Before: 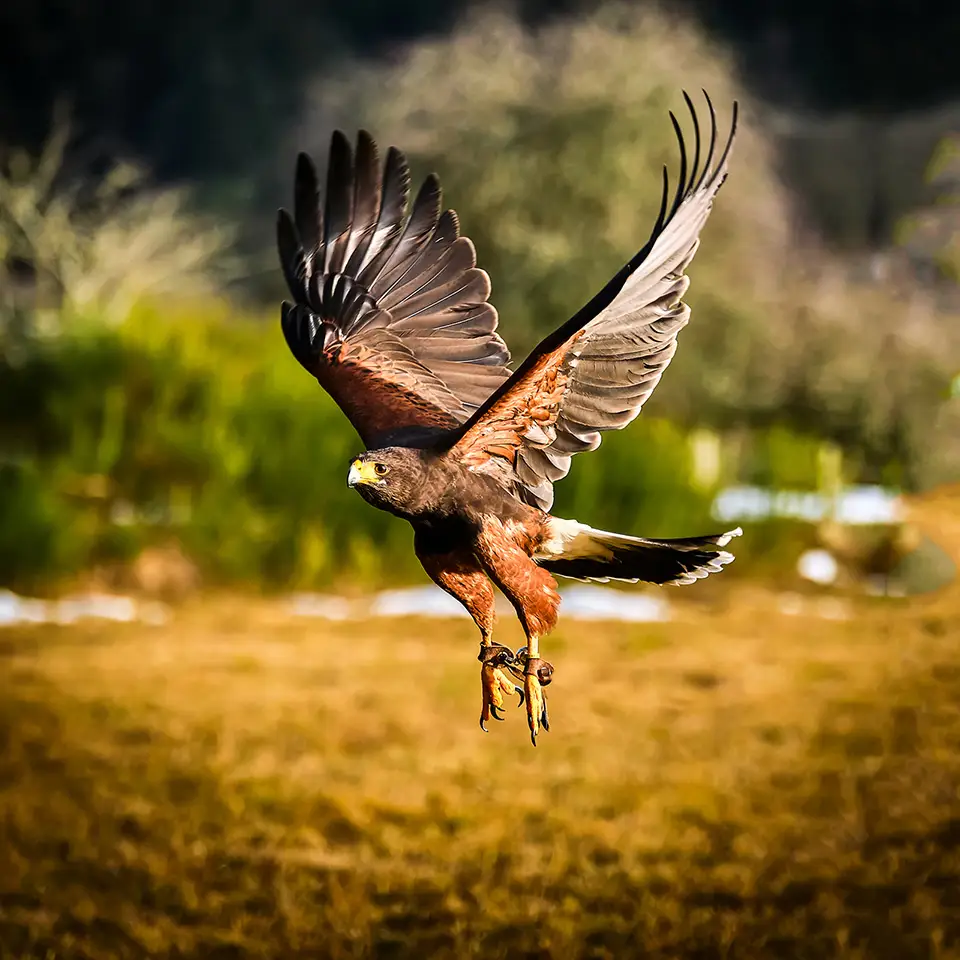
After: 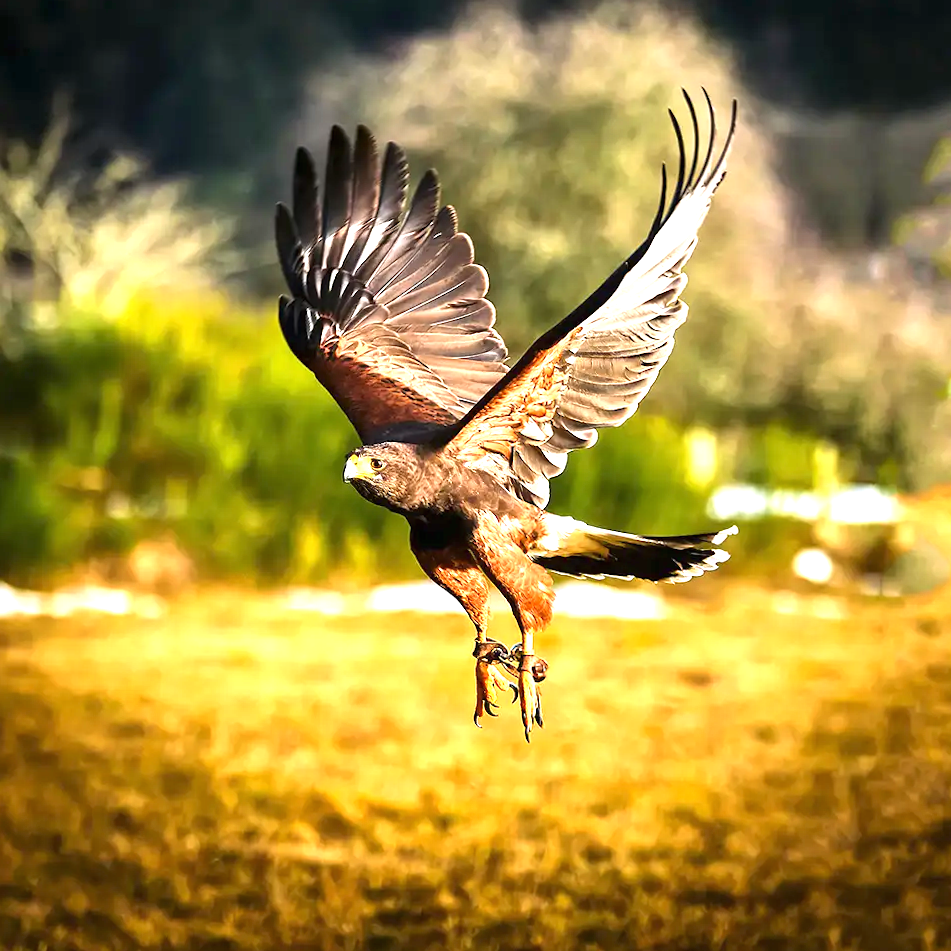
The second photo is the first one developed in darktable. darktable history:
exposure: black level correction 0, exposure 1.2 EV, compensate highlight preservation false
crop and rotate: angle -0.499°
